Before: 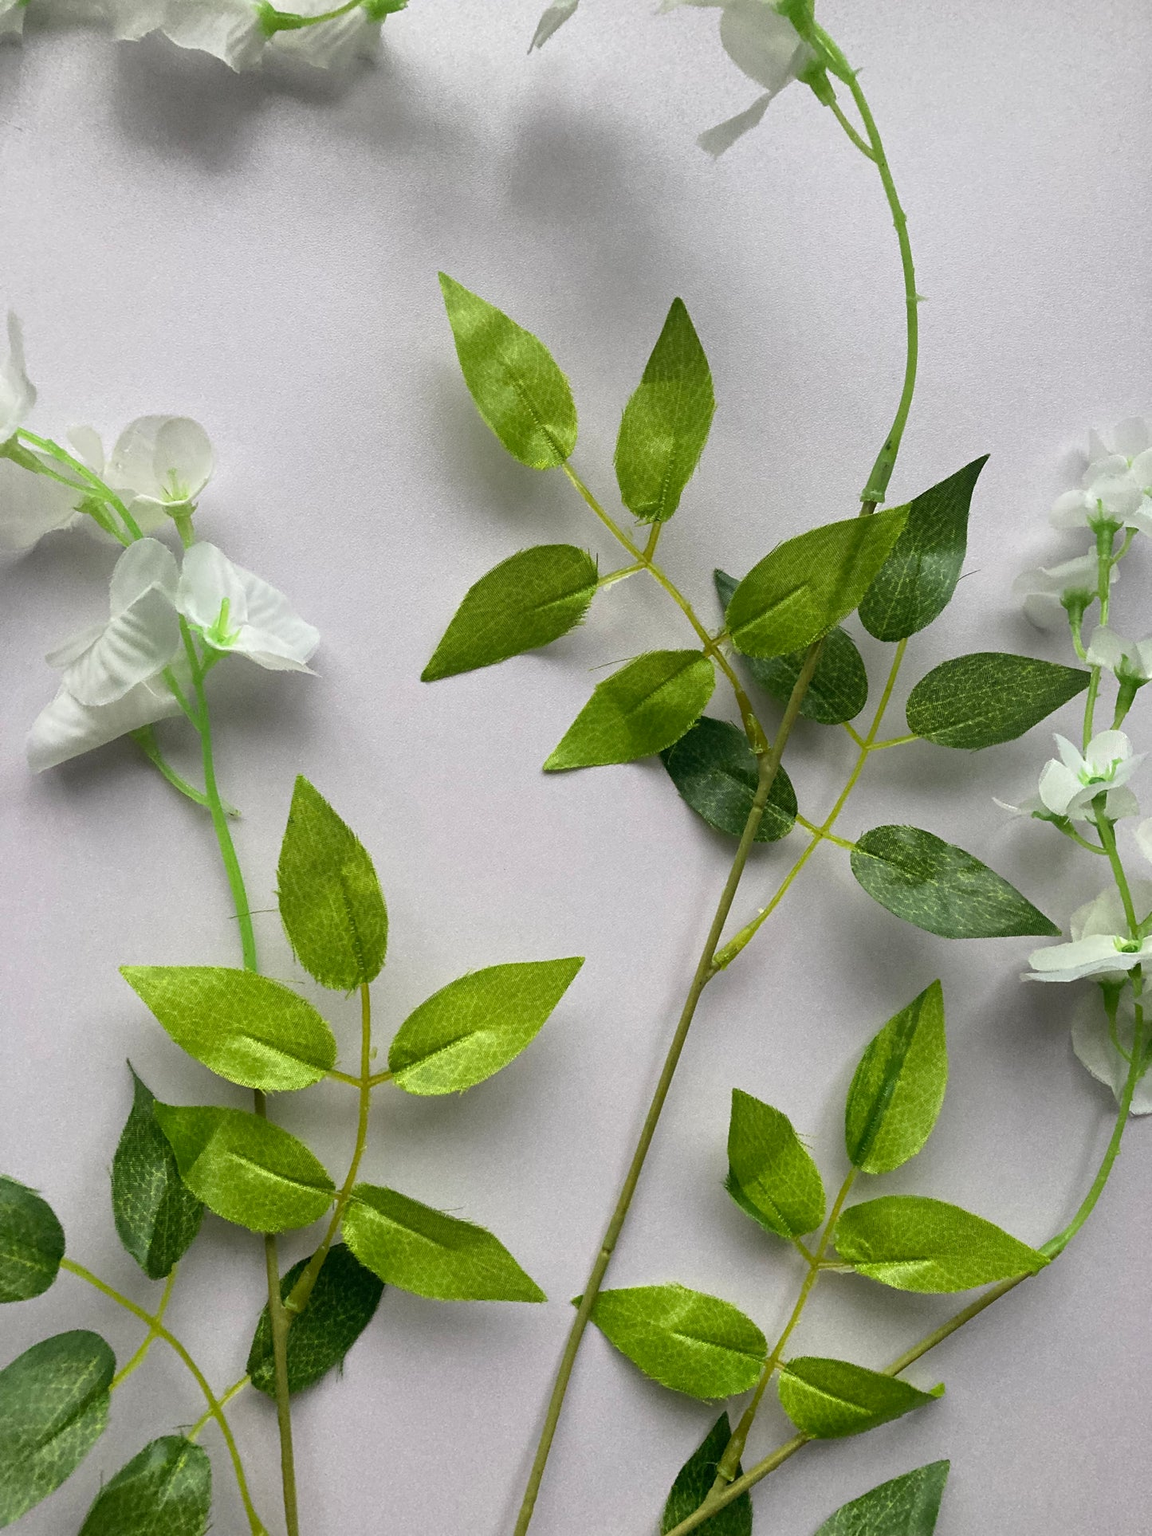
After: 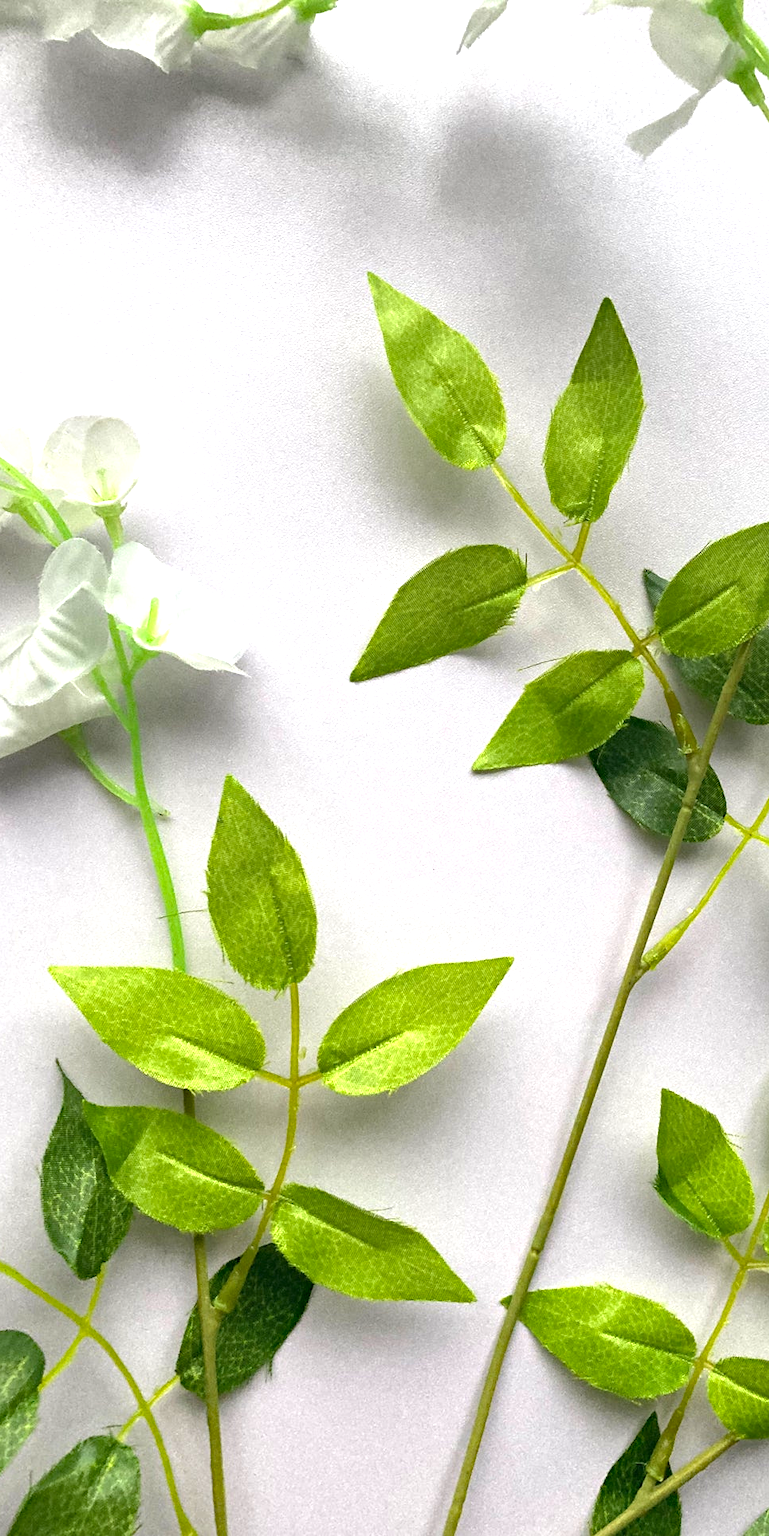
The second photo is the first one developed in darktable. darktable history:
crop and rotate: left 6.213%, right 26.99%
exposure: black level correction 0, exposure 0.889 EV, compensate highlight preservation false
haze removal: compatibility mode true, adaptive false
